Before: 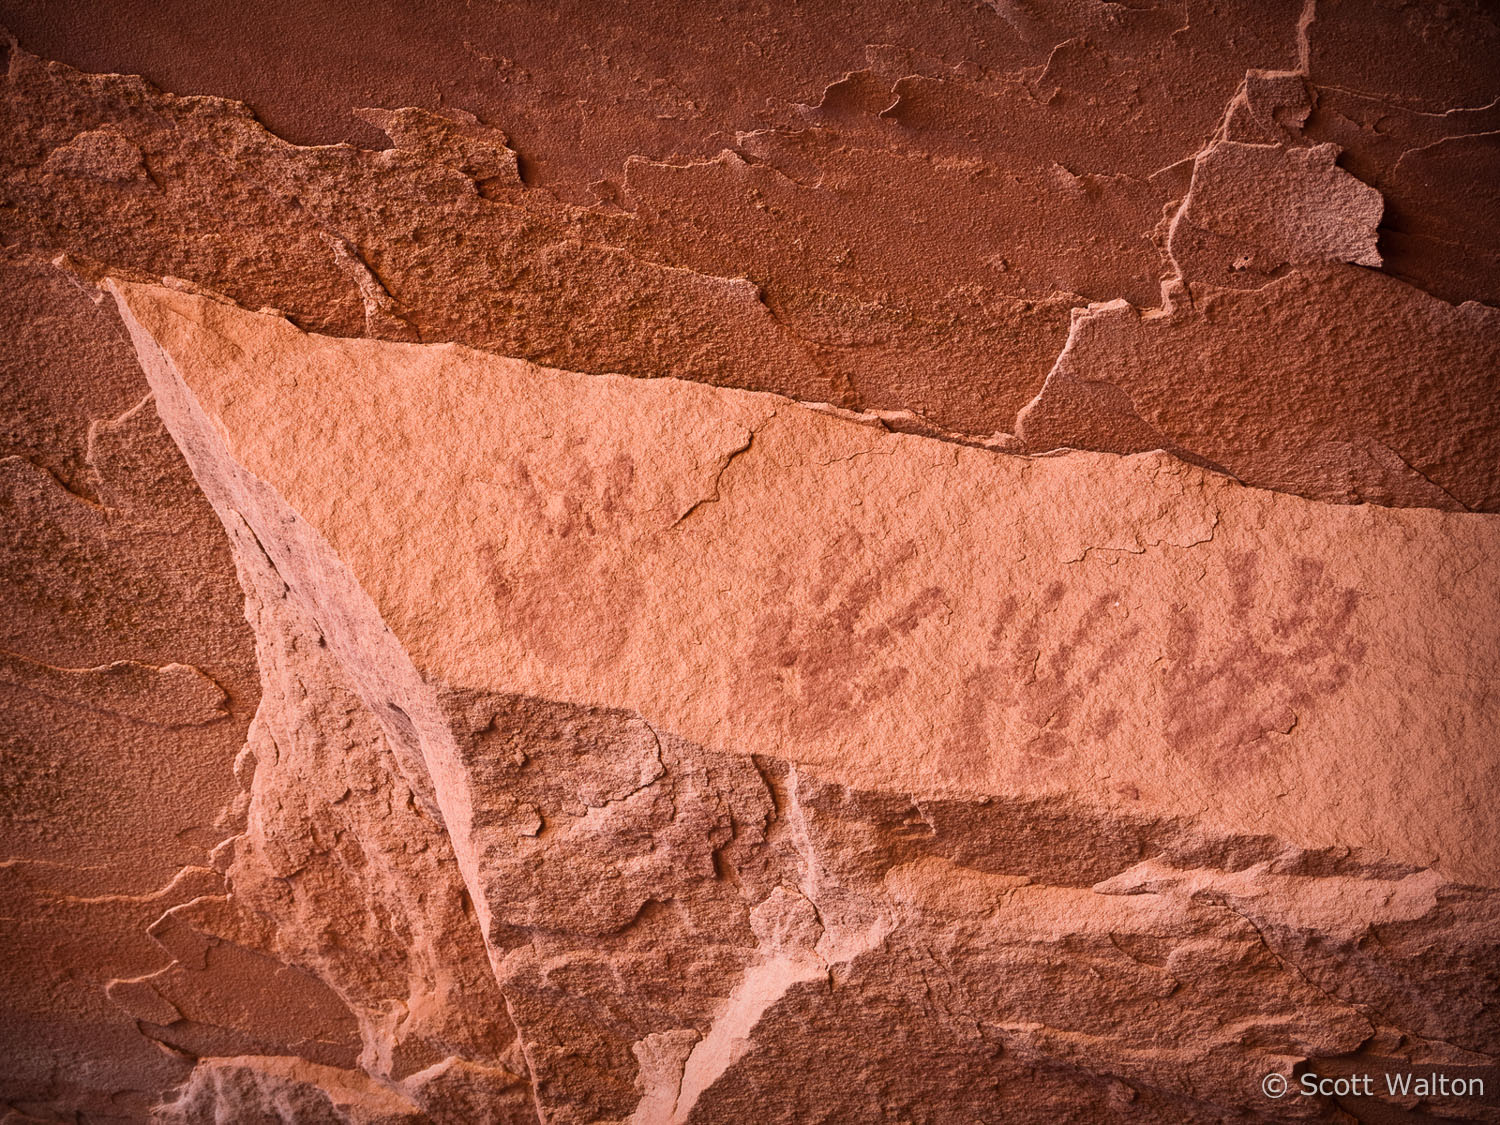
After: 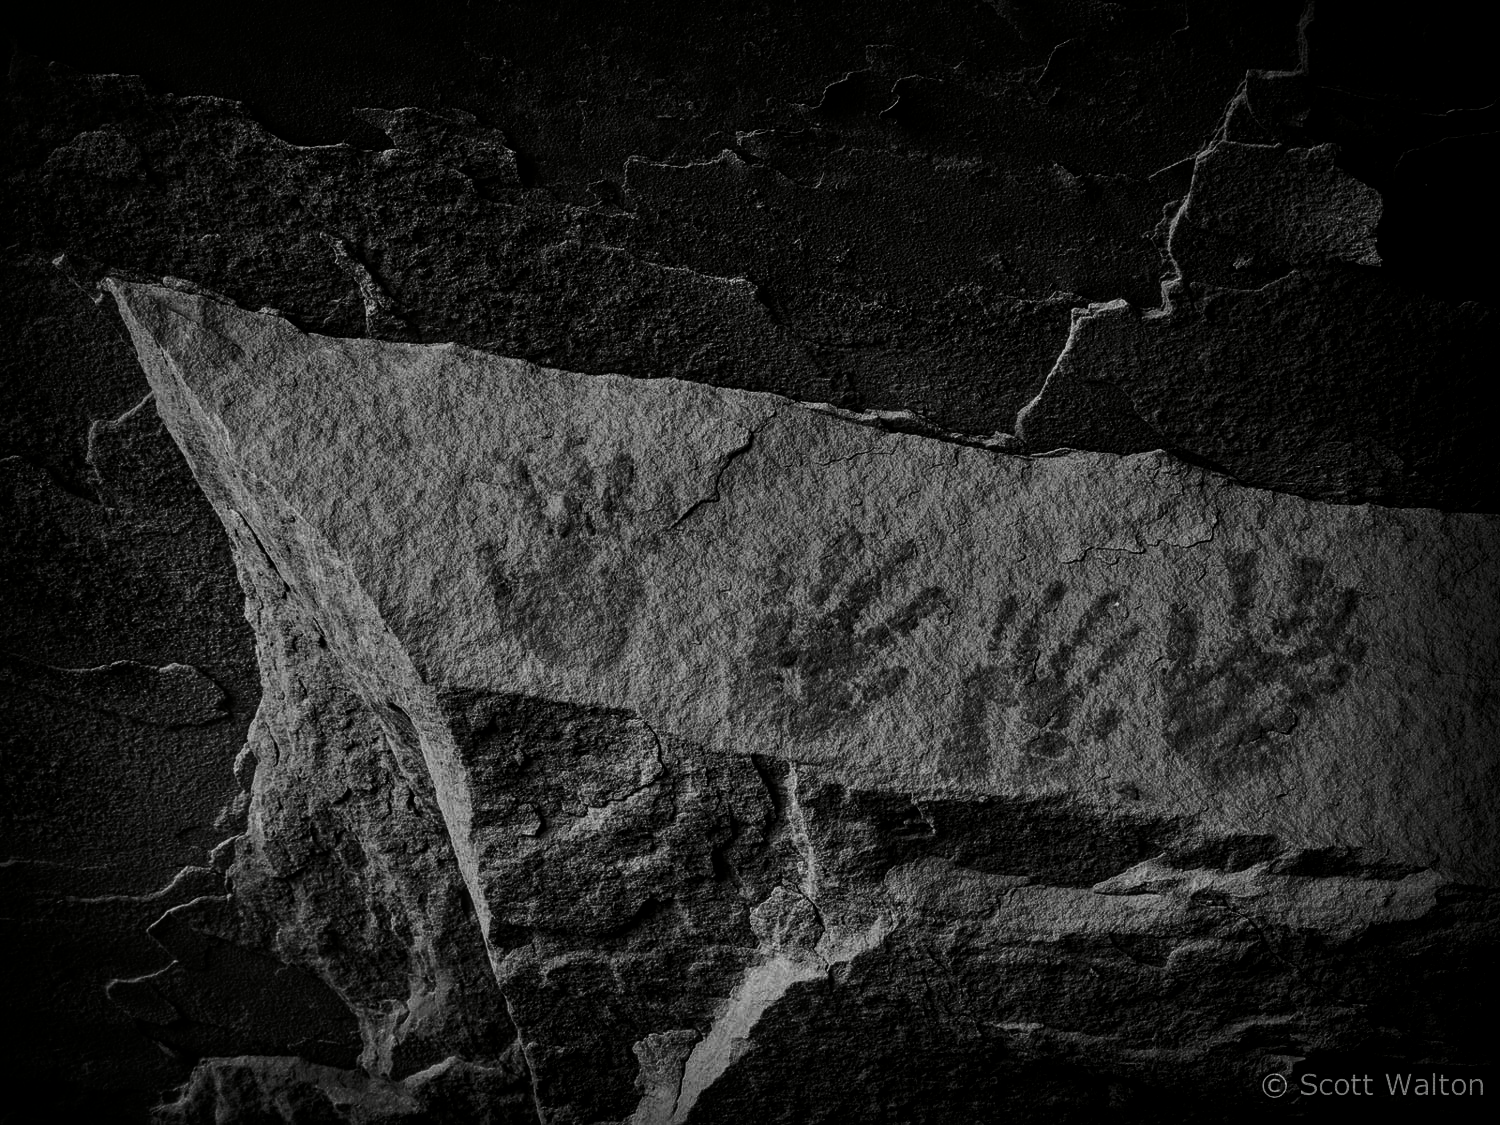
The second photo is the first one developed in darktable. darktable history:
tone curve: curves: ch0 [(0, 0.006) (0.037, 0.022) (0.123, 0.105) (0.19, 0.173) (0.277, 0.279) (0.474, 0.517) (0.597, 0.662) (0.687, 0.774) (0.855, 0.891) (1, 0.982)]; ch1 [(0, 0) (0.243, 0.245) (0.422, 0.415) (0.493, 0.495) (0.508, 0.503) (0.544, 0.552) (0.557, 0.582) (0.626, 0.672) (0.694, 0.732) (1, 1)]; ch2 [(0, 0) (0.249, 0.216) (0.356, 0.329) (0.424, 0.442) (0.476, 0.483) (0.498, 0.5) (0.517, 0.519) (0.532, 0.539) (0.562, 0.596) (0.614, 0.662) (0.706, 0.757) (0.808, 0.809) (0.991, 0.968)], color space Lab, independent channels, preserve colors none
contrast brightness saturation: contrast 0.025, brightness -0.997, saturation -0.985
local contrast: on, module defaults
